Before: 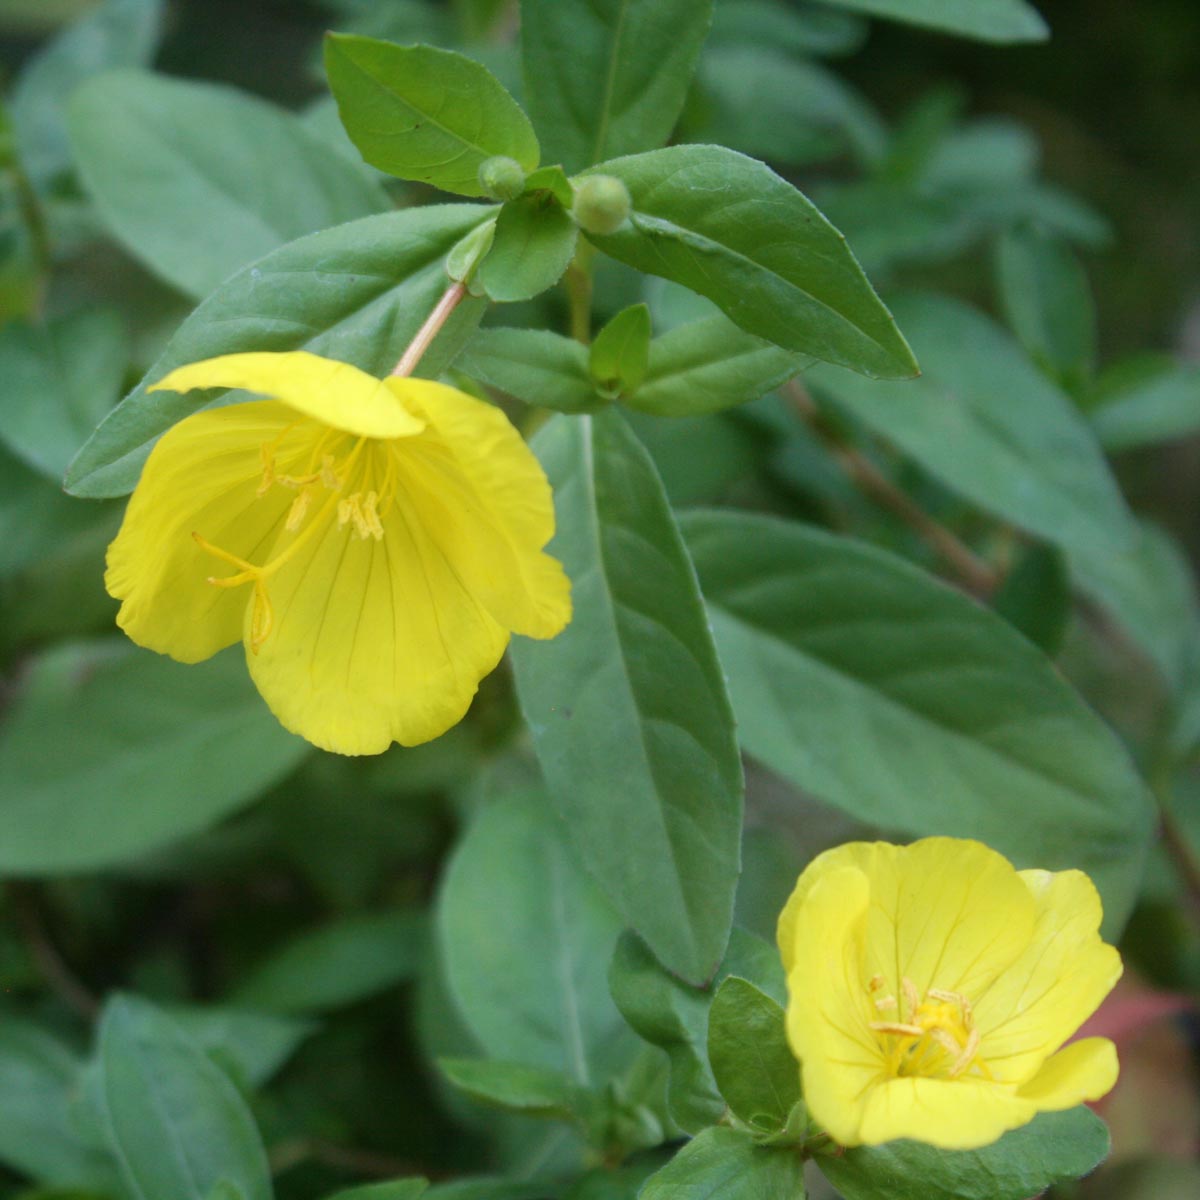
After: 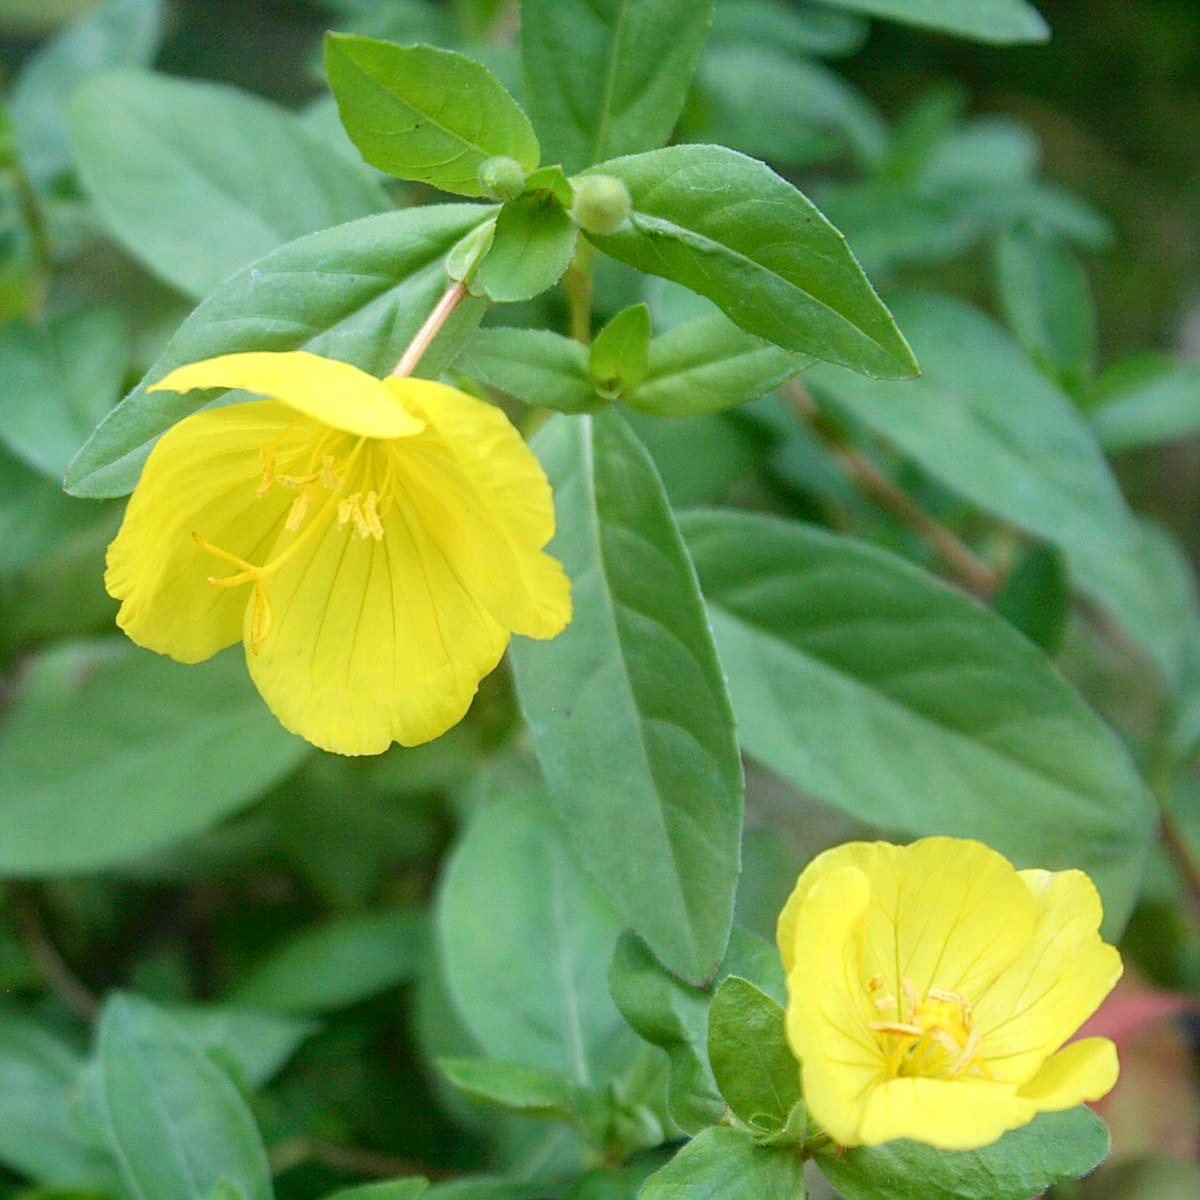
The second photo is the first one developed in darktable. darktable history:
sharpen: on, module defaults
local contrast: on, module defaults
levels: levels [0, 0.43, 0.984]
